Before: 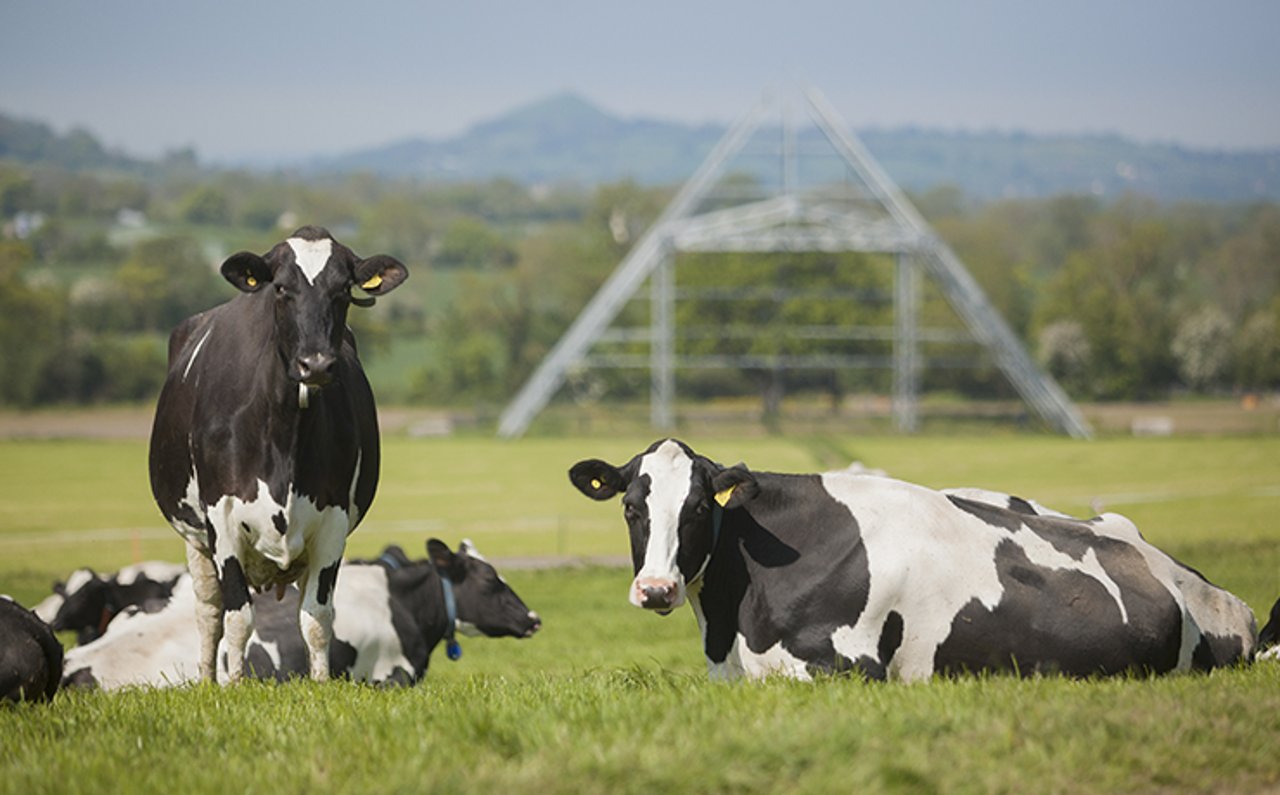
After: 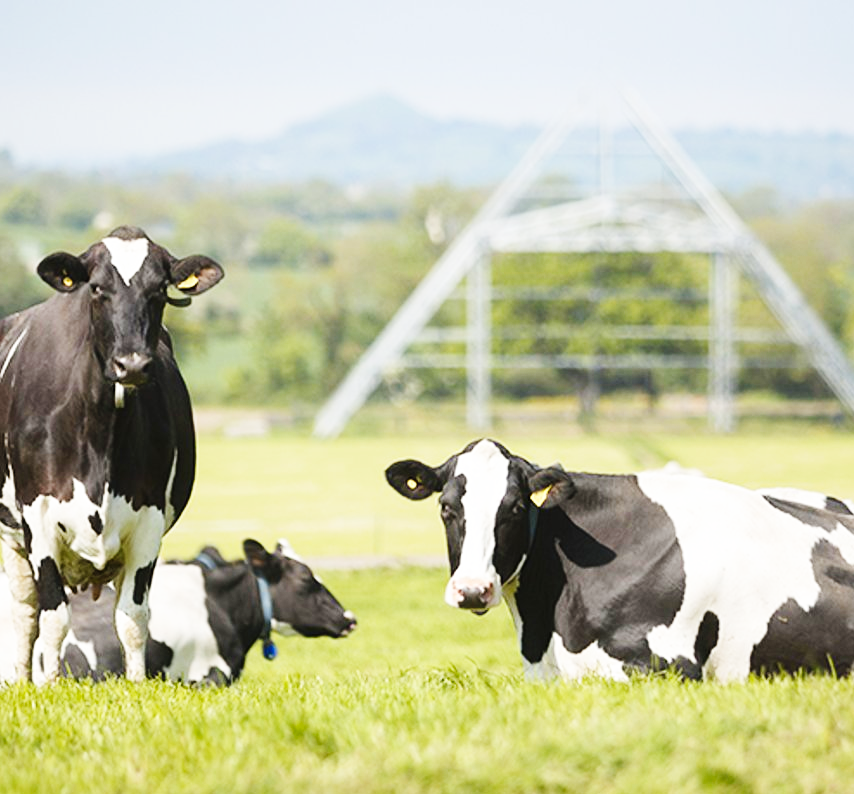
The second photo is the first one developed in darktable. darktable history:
base curve: curves: ch0 [(0, 0.003) (0.001, 0.002) (0.006, 0.004) (0.02, 0.022) (0.048, 0.086) (0.094, 0.234) (0.162, 0.431) (0.258, 0.629) (0.385, 0.8) (0.548, 0.918) (0.751, 0.988) (1, 1)], preserve colors none
contrast equalizer: octaves 7, y [[0.5, 0.501, 0.525, 0.597, 0.58, 0.514], [0.5 ×6], [0.5 ×6], [0 ×6], [0 ×6]], mix -0.097
crop and rotate: left 14.439%, right 18.805%
exposure: compensate highlight preservation false
